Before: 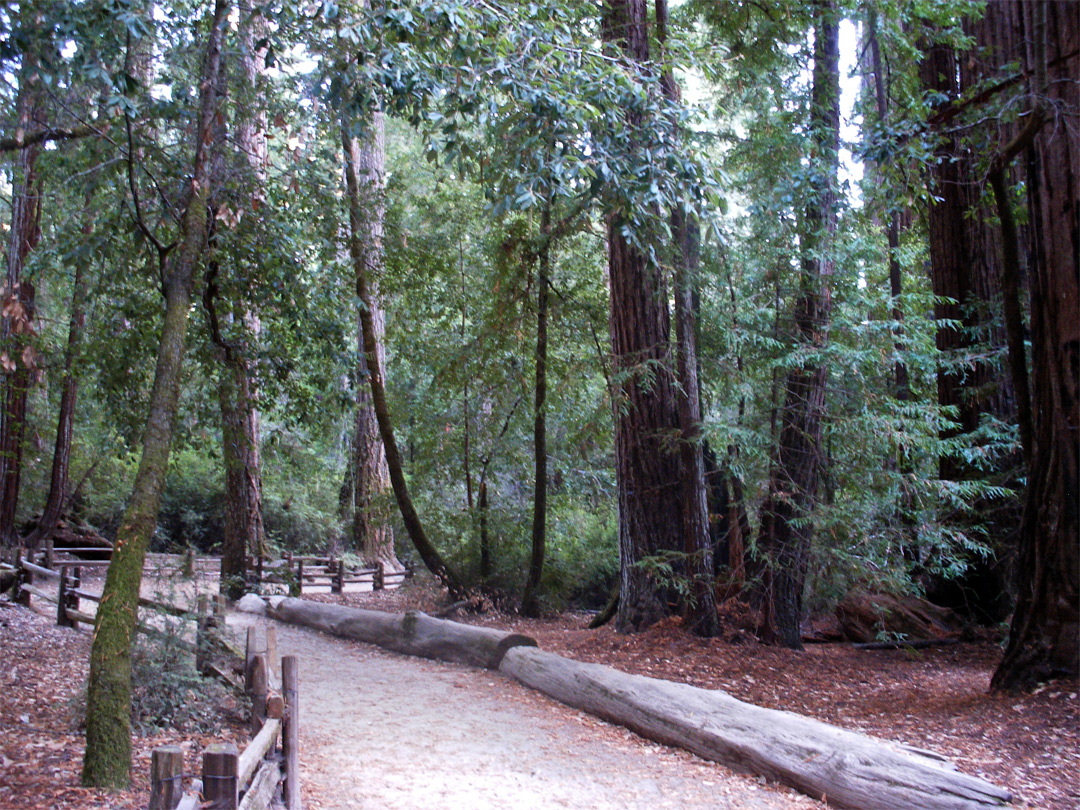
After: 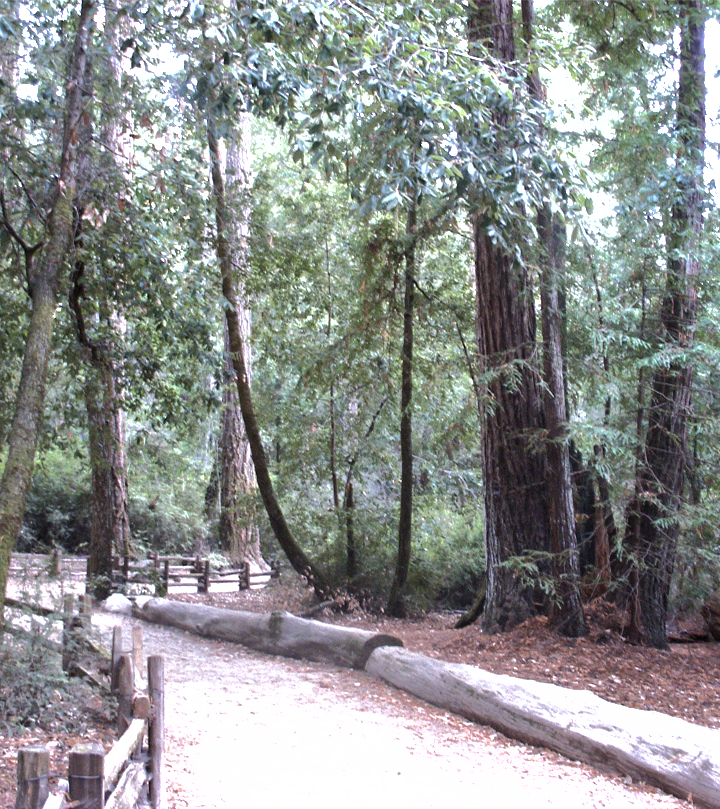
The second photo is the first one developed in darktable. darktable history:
exposure: black level correction 0, exposure 1 EV, compensate highlight preservation false
contrast brightness saturation: contrast 0.104, saturation -0.356
crop and rotate: left 12.478%, right 20.845%
shadows and highlights: shadows 40.09, highlights -60.03
